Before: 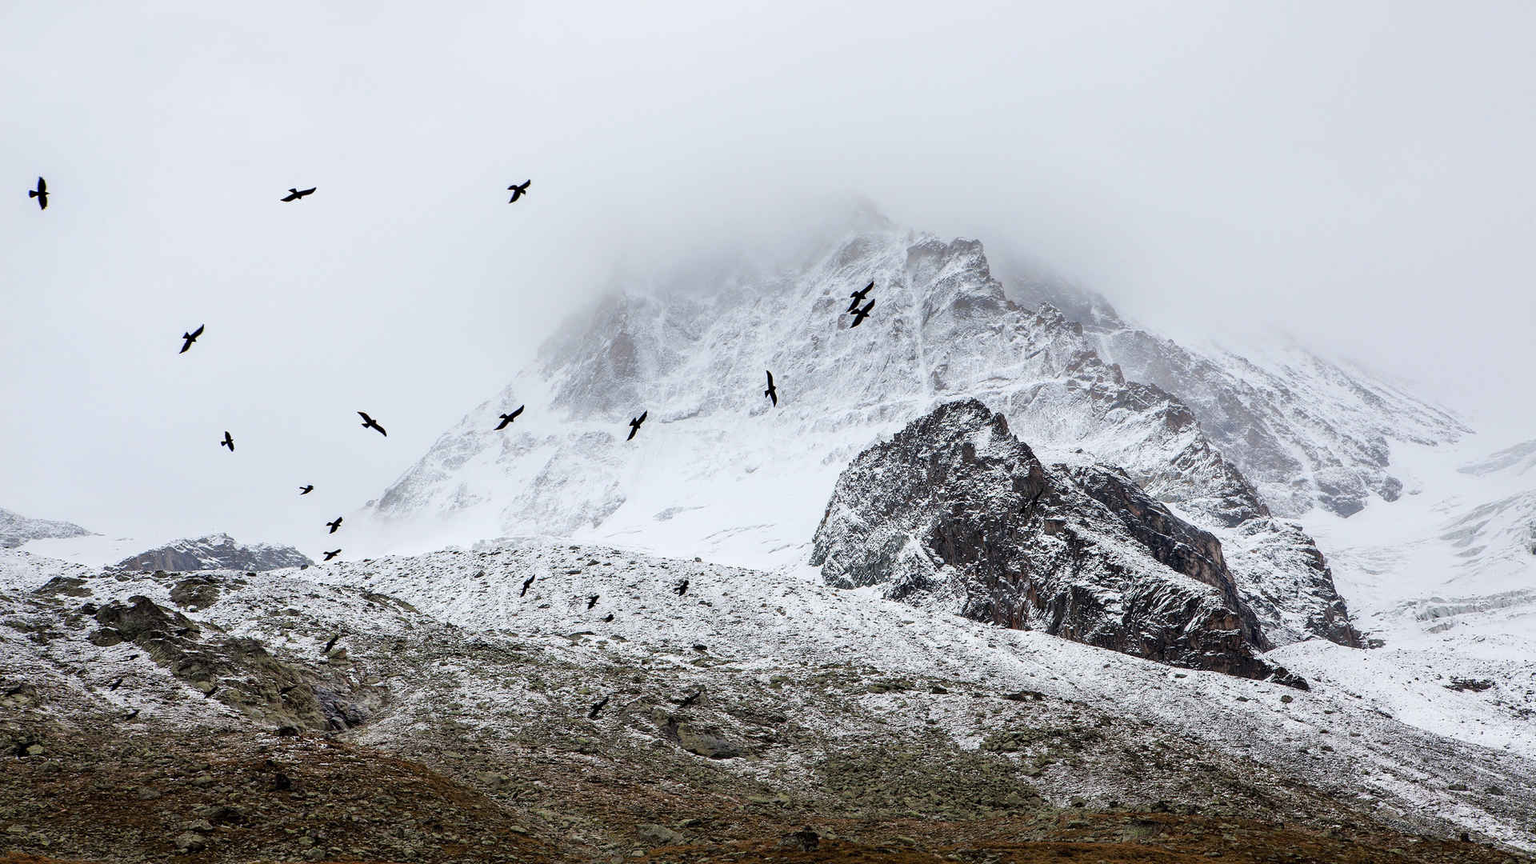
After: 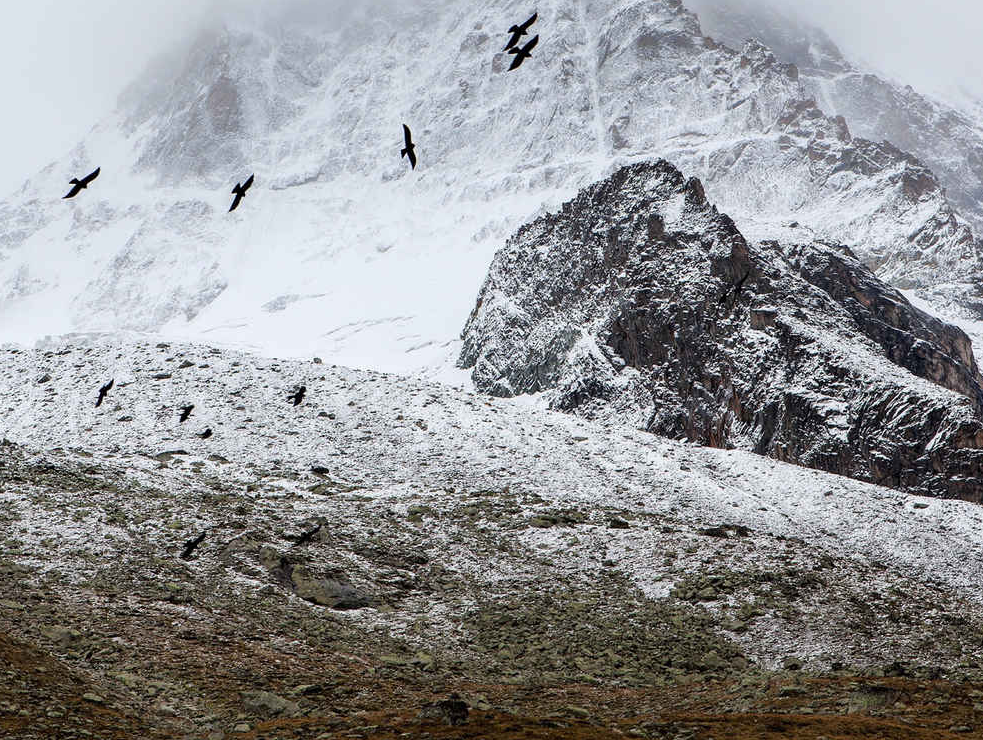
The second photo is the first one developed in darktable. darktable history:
crop and rotate: left 28.912%, top 31.445%, right 19.855%
